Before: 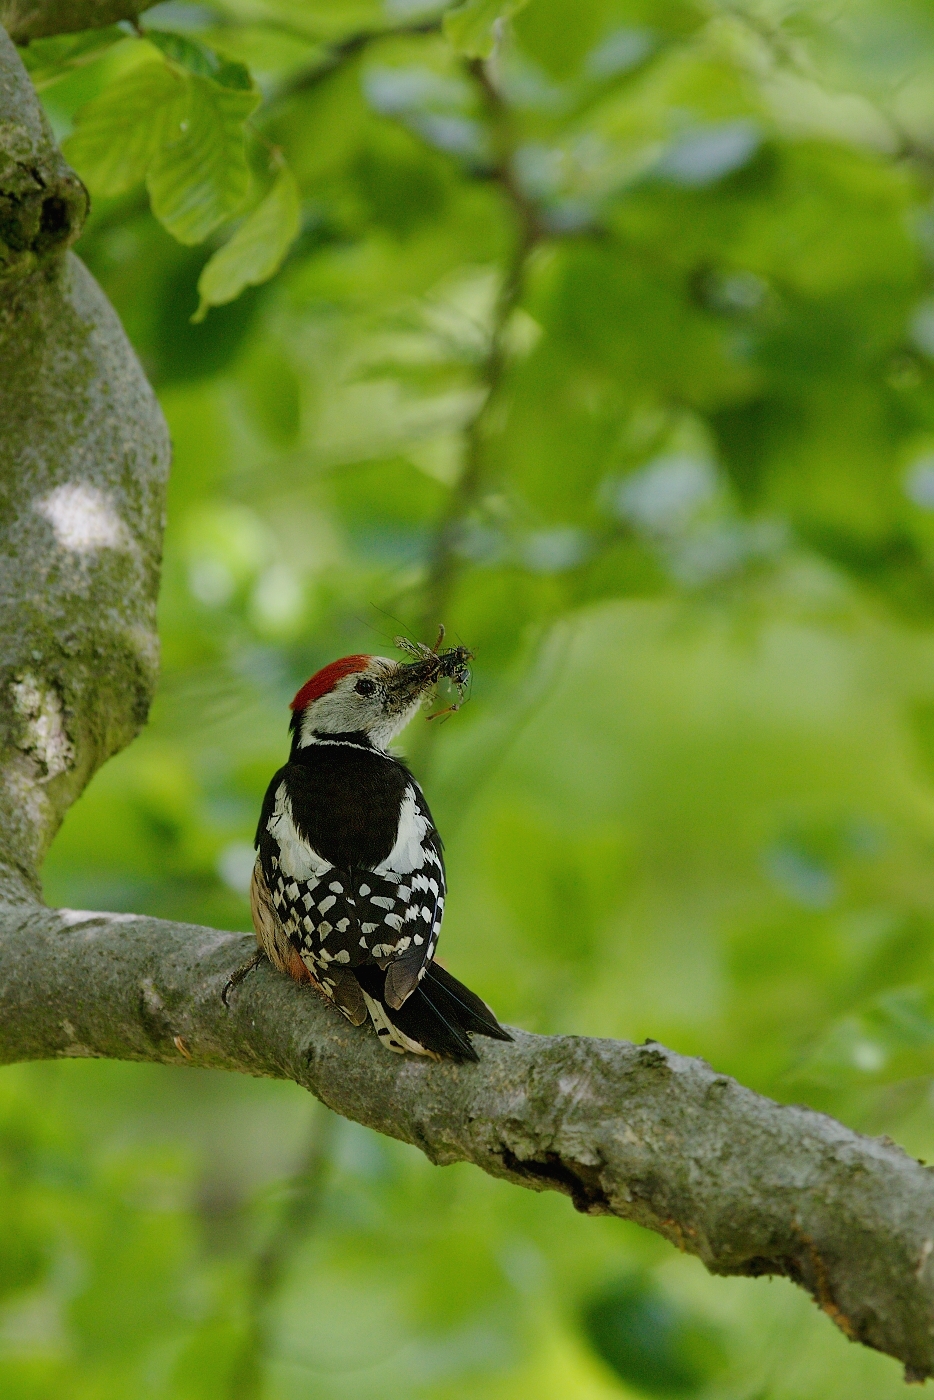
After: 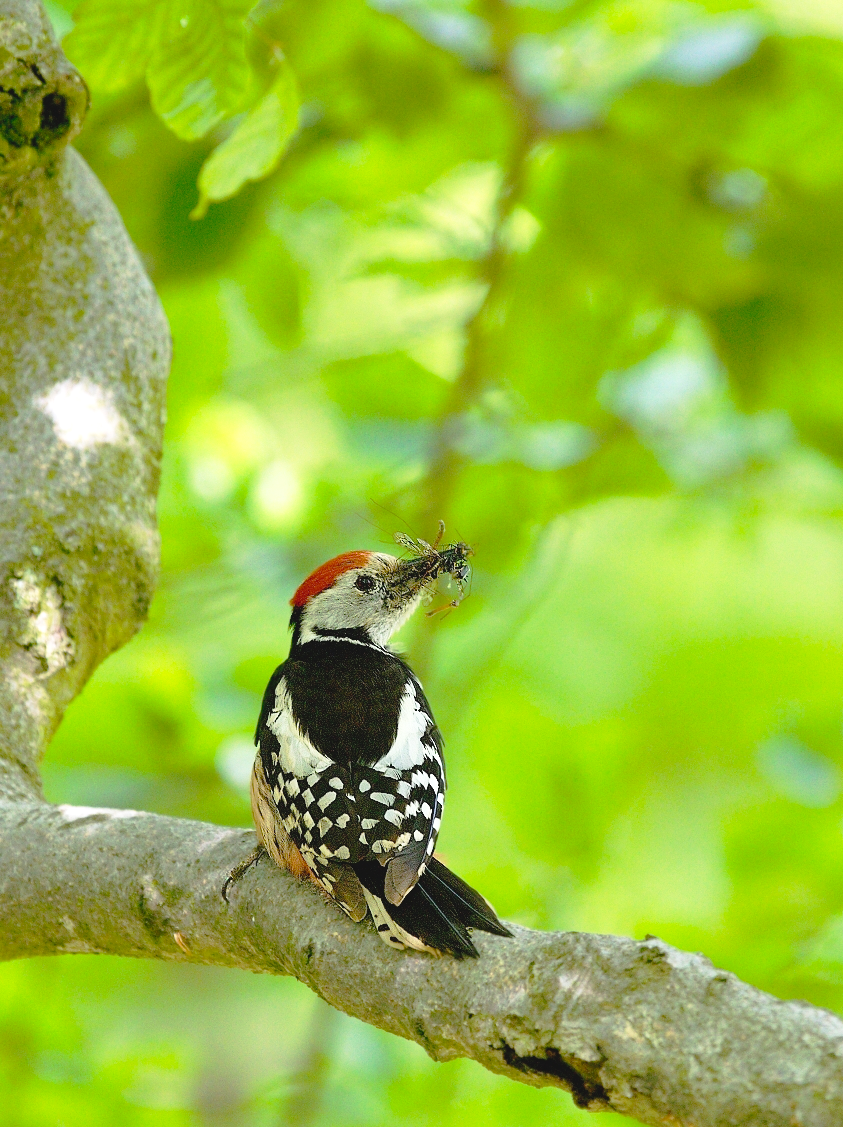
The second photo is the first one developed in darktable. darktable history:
crop: top 7.49%, right 9.717%, bottom 11.943%
exposure: exposure 0.669 EV, compensate highlight preservation false
contrast brightness saturation: contrast -0.1, brightness 0.05, saturation 0.08
color balance rgb: linear chroma grading › global chroma 10%, global vibrance 10%, contrast 15%, saturation formula JzAzBz (2021)
tone curve: curves: ch0 [(0, 0) (0.003, 0.03) (0.011, 0.03) (0.025, 0.033) (0.044, 0.038) (0.069, 0.057) (0.1, 0.109) (0.136, 0.174) (0.177, 0.243) (0.224, 0.313) (0.277, 0.391) (0.335, 0.464) (0.399, 0.515) (0.468, 0.563) (0.543, 0.616) (0.623, 0.679) (0.709, 0.766) (0.801, 0.865) (0.898, 0.948) (1, 1)], preserve colors none
